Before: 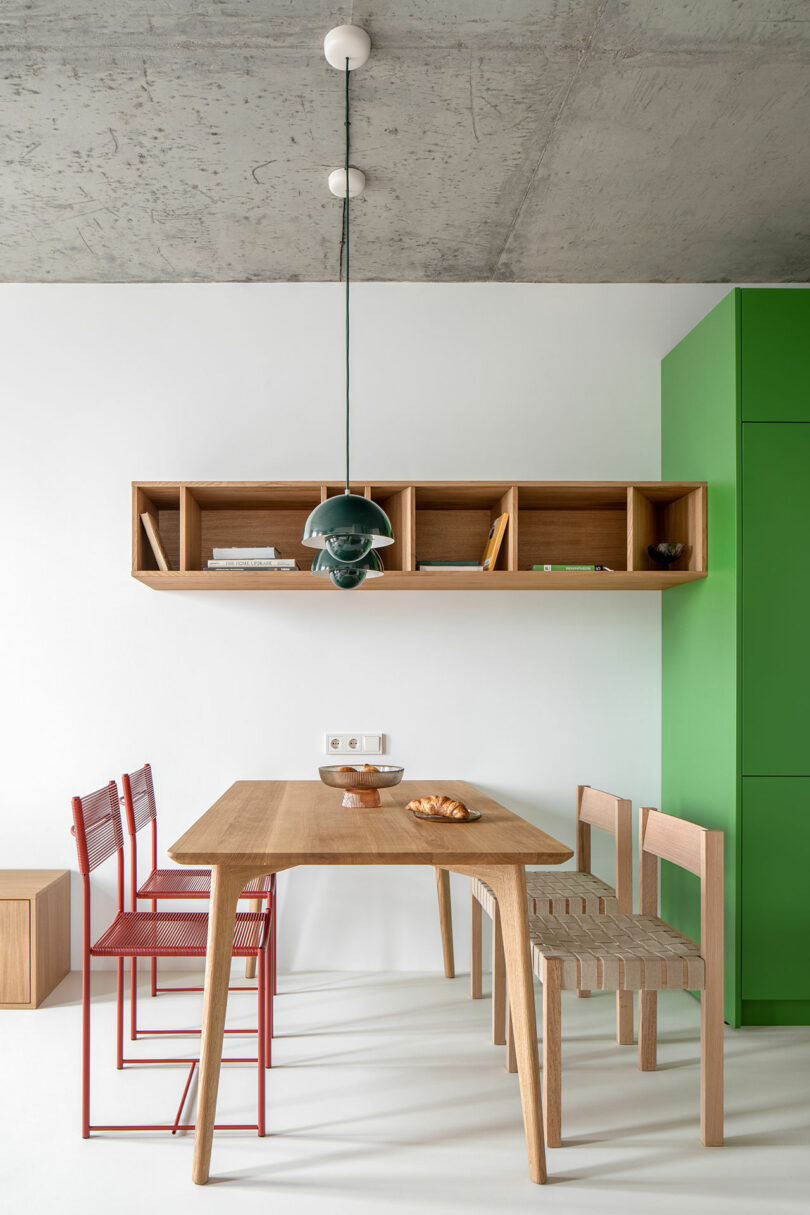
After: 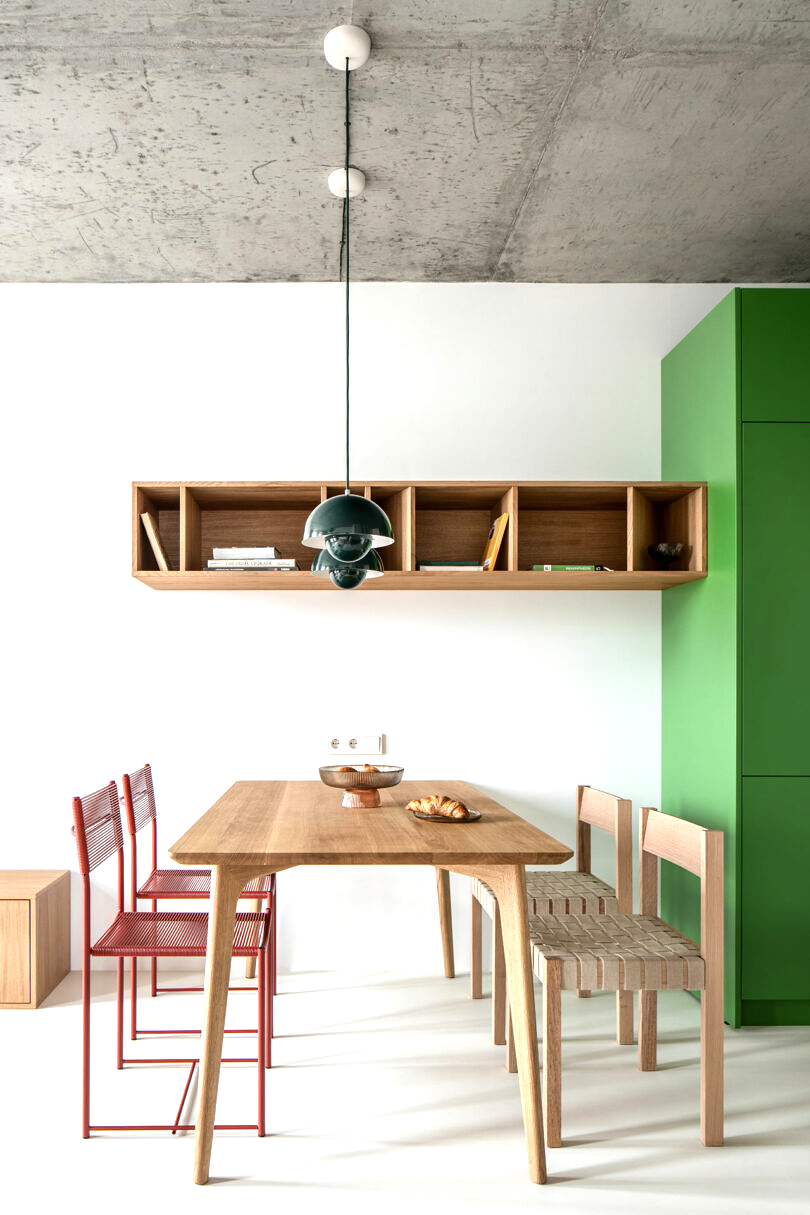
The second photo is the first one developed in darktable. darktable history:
tone equalizer: -8 EV -0.77 EV, -7 EV -0.725 EV, -6 EV -0.635 EV, -5 EV -0.411 EV, -3 EV 0.397 EV, -2 EV 0.6 EV, -1 EV 0.694 EV, +0 EV 0.778 EV, edges refinement/feathering 500, mask exposure compensation -1.57 EV, preserve details no
